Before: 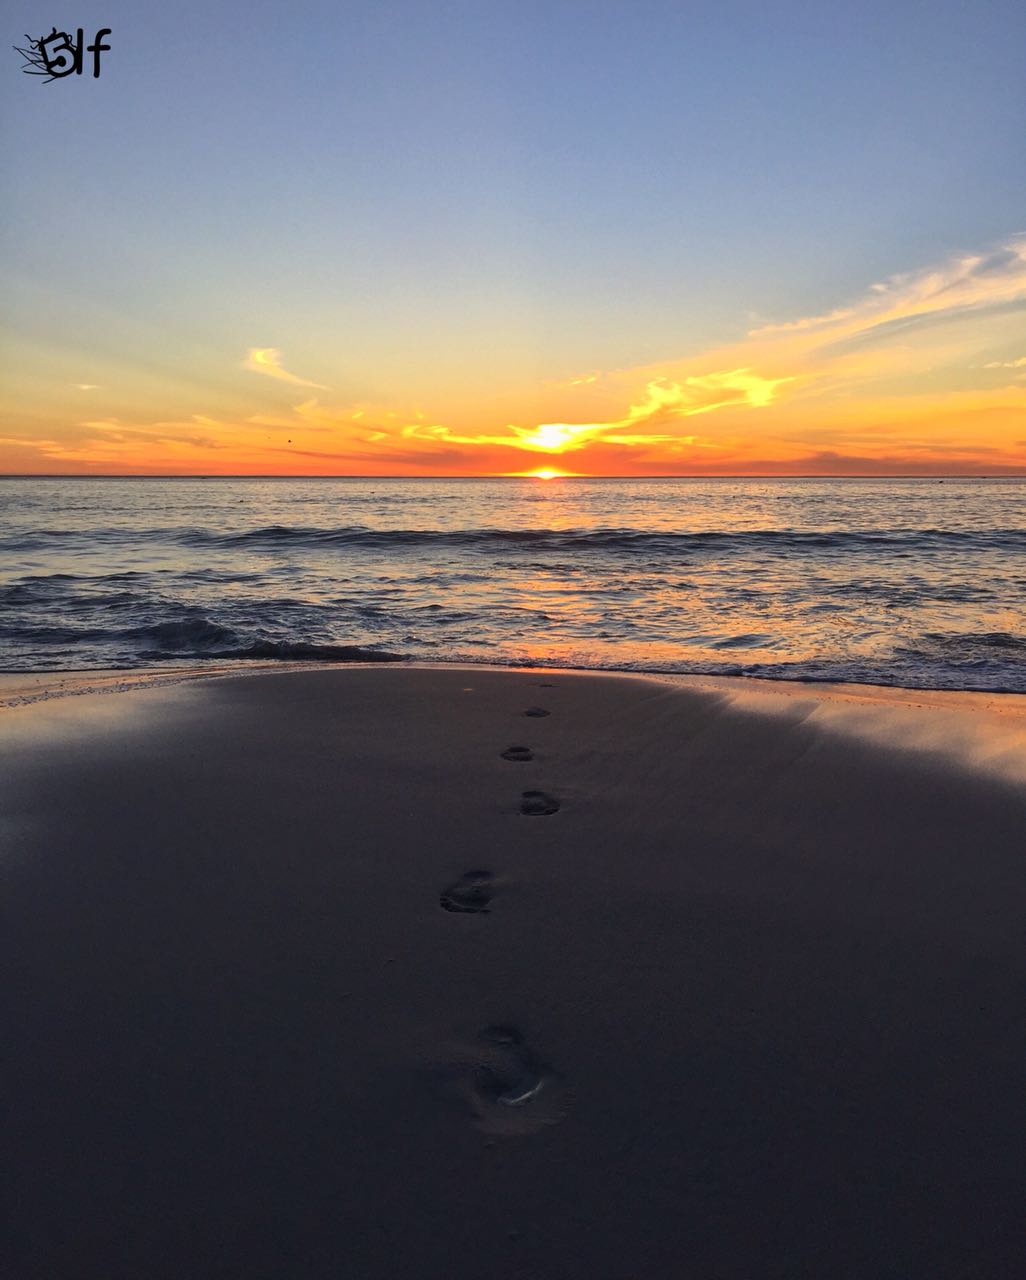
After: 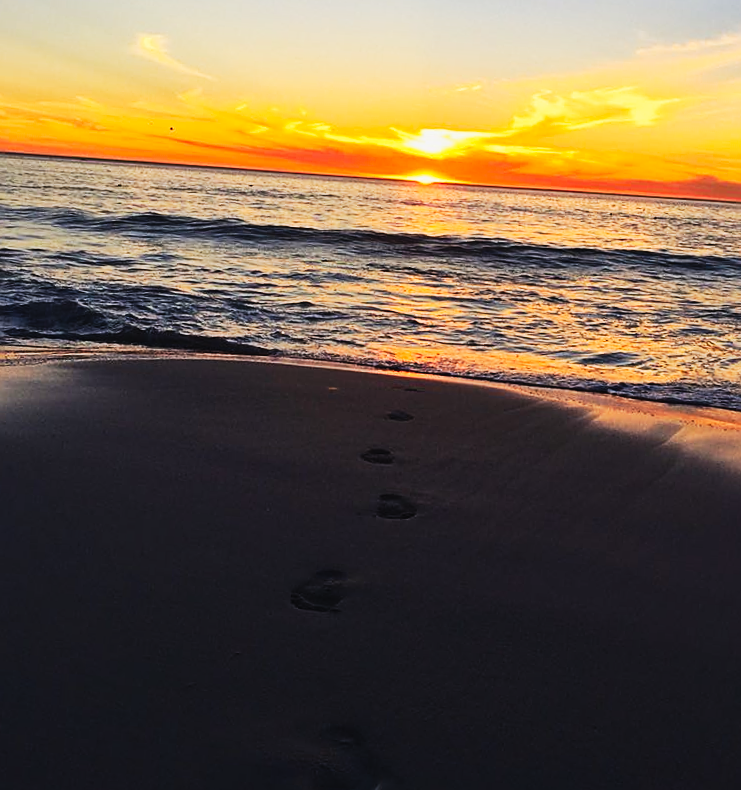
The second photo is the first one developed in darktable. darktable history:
sharpen: on, module defaults
color correction: highlights b* 0.068, saturation 1.09
tone curve: curves: ch0 [(0, 0.023) (0.132, 0.075) (0.251, 0.186) (0.463, 0.461) (0.662, 0.757) (0.854, 0.909) (1, 0.973)]; ch1 [(0, 0) (0.447, 0.411) (0.483, 0.469) (0.498, 0.496) (0.518, 0.514) (0.561, 0.579) (0.604, 0.645) (0.669, 0.73) (0.819, 0.93) (1, 1)]; ch2 [(0, 0) (0.307, 0.315) (0.425, 0.438) (0.483, 0.477) (0.503, 0.503) (0.526, 0.534) (0.567, 0.569) (0.617, 0.674) (0.703, 0.797) (0.985, 0.966)], preserve colors none
crop and rotate: angle -3.85°, left 9.897%, top 21.161%, right 11.916%, bottom 12.025%
